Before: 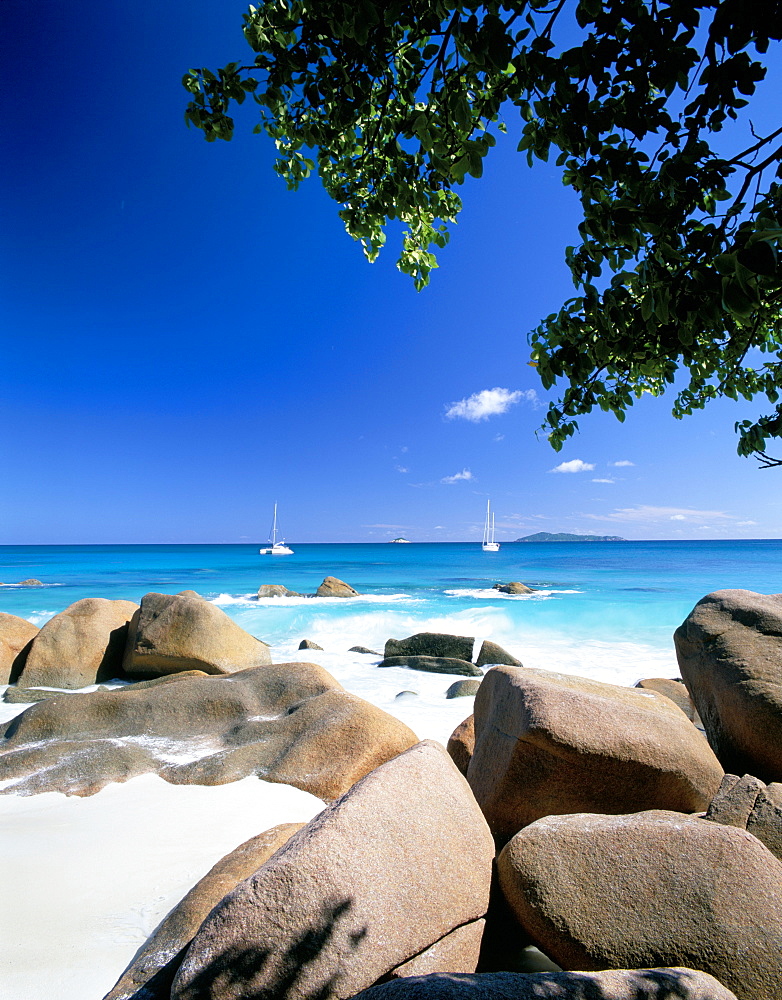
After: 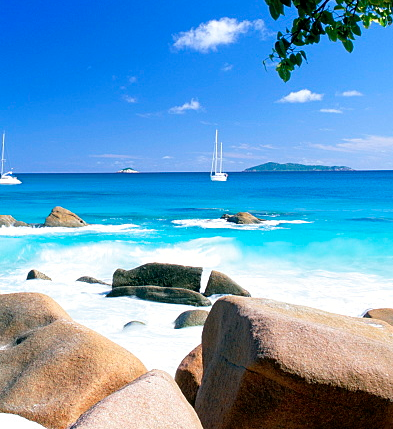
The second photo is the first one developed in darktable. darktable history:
crop: left 34.807%, top 37.015%, right 14.907%, bottom 20.019%
